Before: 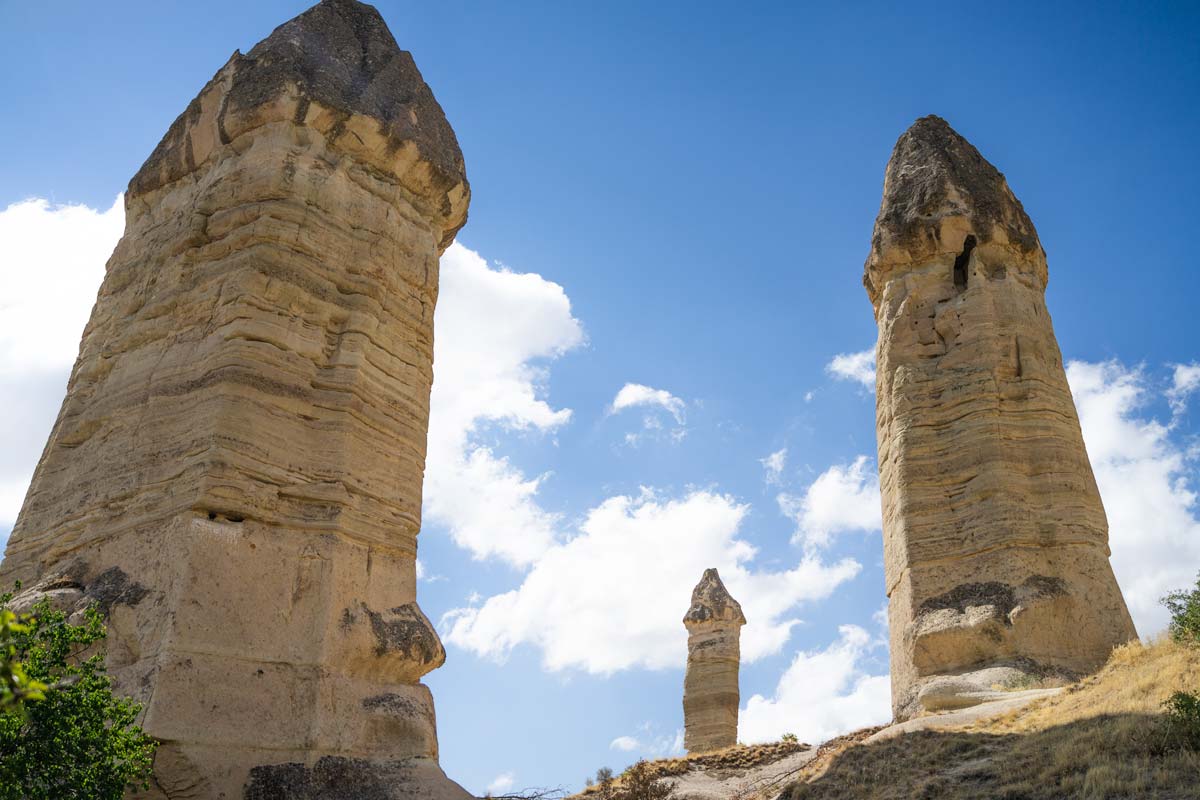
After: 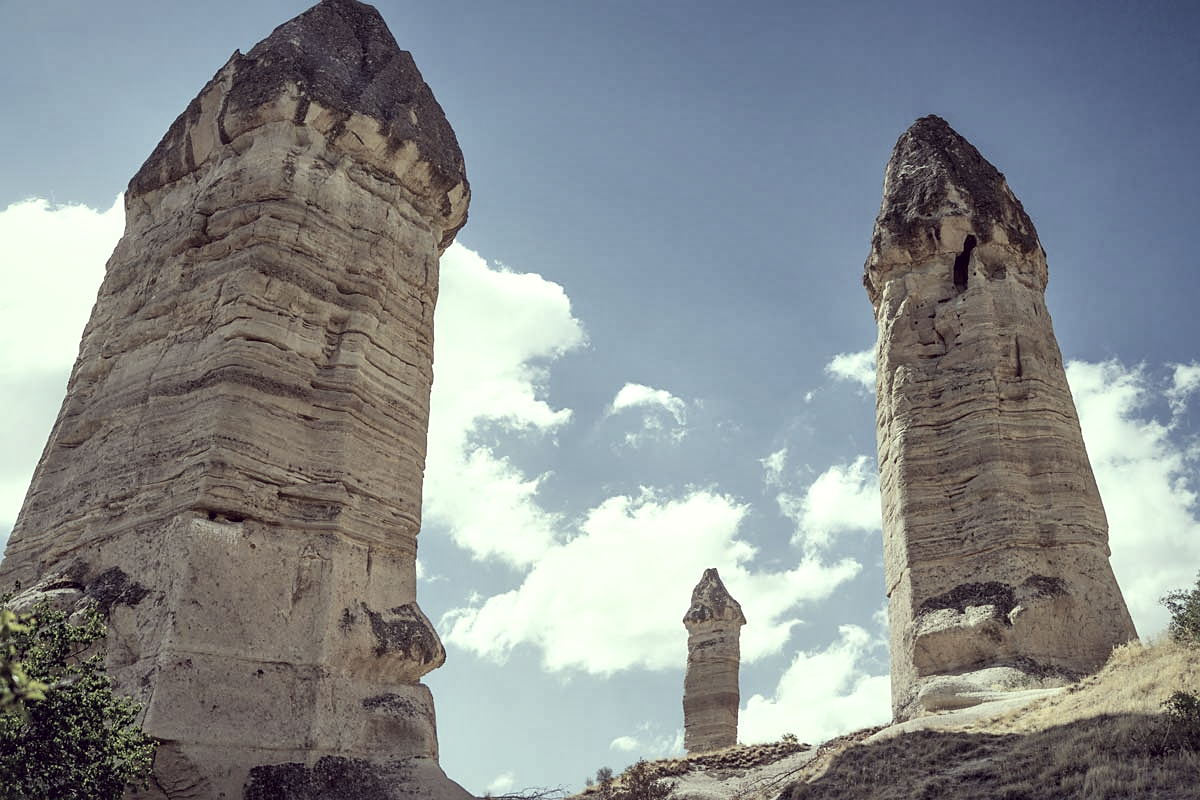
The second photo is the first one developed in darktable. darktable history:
sharpen: radius 1.559, amount 0.373, threshold 1.271
color correction: highlights a* -20.17, highlights b* 20.27, shadows a* 20.03, shadows b* -20.46, saturation 0.43
local contrast: mode bilateral grid, contrast 20, coarseness 50, detail 159%, midtone range 0.2
